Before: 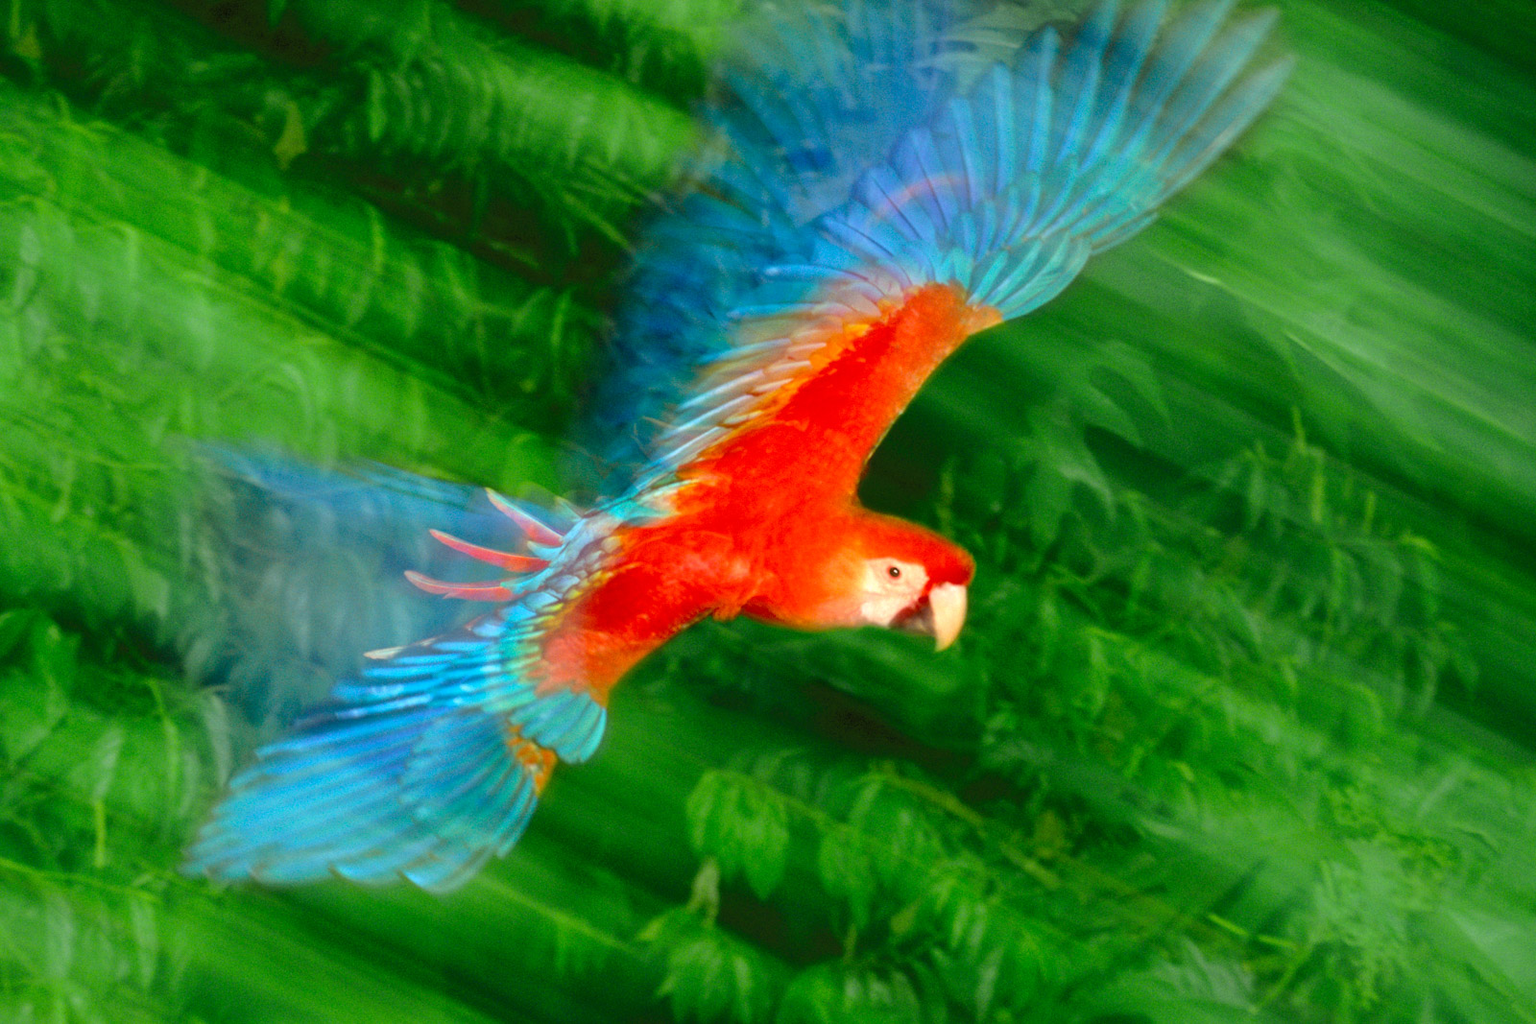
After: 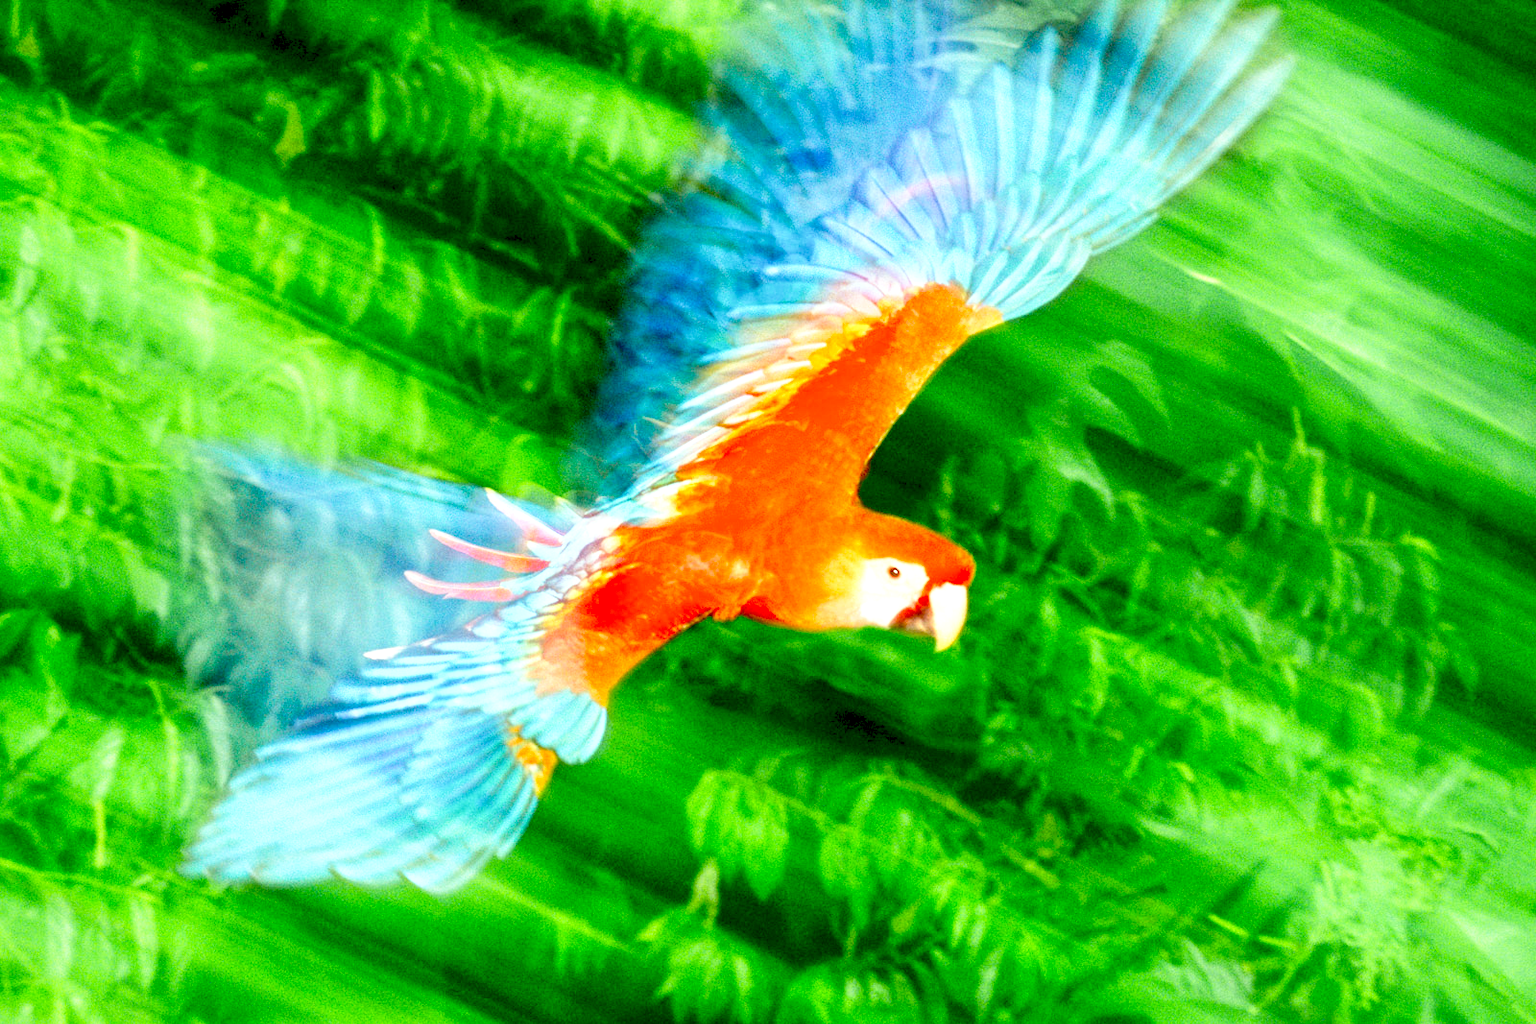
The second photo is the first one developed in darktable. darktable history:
local contrast: detail 130%
tone curve: curves: ch0 [(0, 0) (0.062, 0.037) (0.142, 0.138) (0.359, 0.419) (0.469, 0.544) (0.634, 0.722) (0.839, 0.909) (0.998, 0.978)]; ch1 [(0, 0) (0.437, 0.408) (0.472, 0.47) (0.502, 0.503) (0.527, 0.523) (0.559, 0.573) (0.608, 0.665) (0.669, 0.748) (0.859, 0.899) (1, 1)]; ch2 [(0, 0) (0.33, 0.301) (0.421, 0.443) (0.473, 0.498) (0.502, 0.5) (0.535, 0.531) (0.575, 0.603) (0.608, 0.667) (1, 1)], preserve colors none
exposure: black level correction 0.011, exposure 1.079 EV, compensate highlight preservation false
